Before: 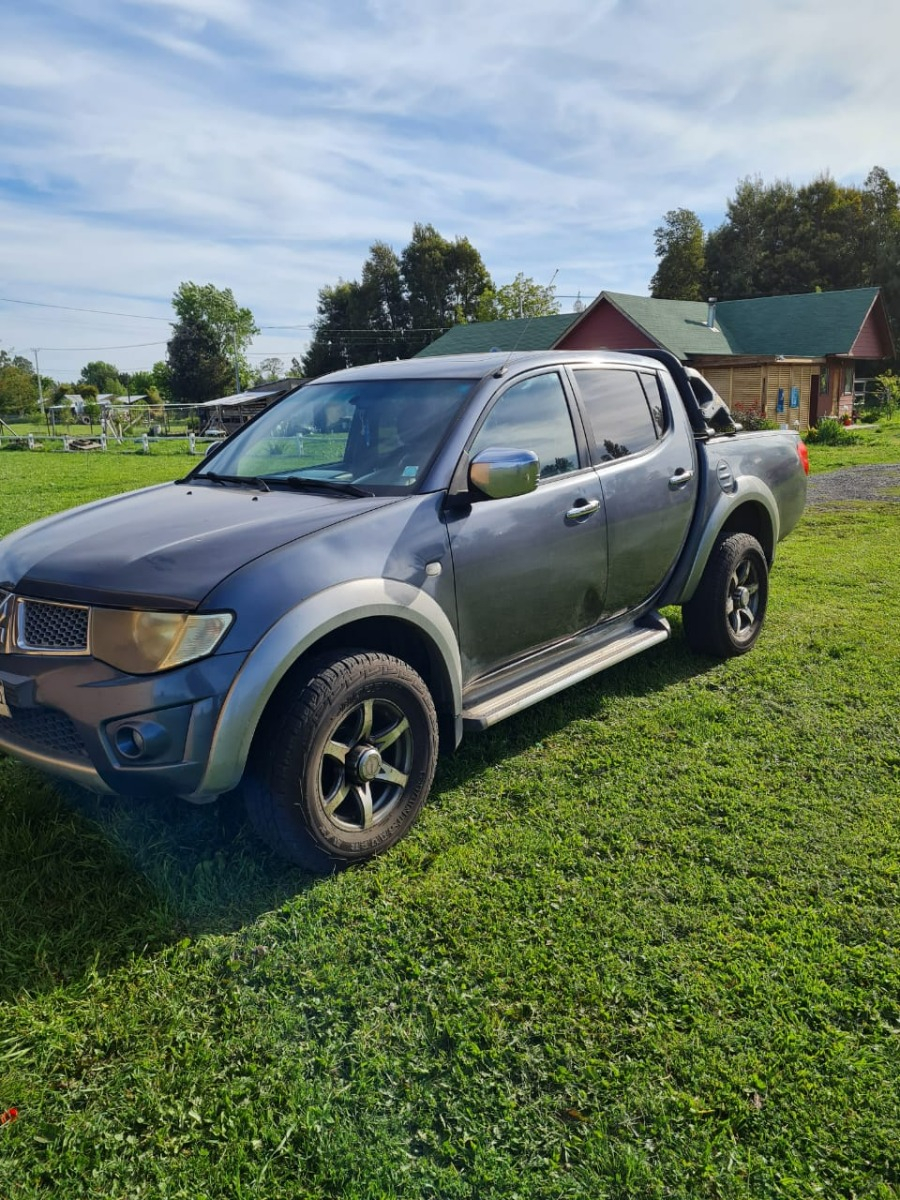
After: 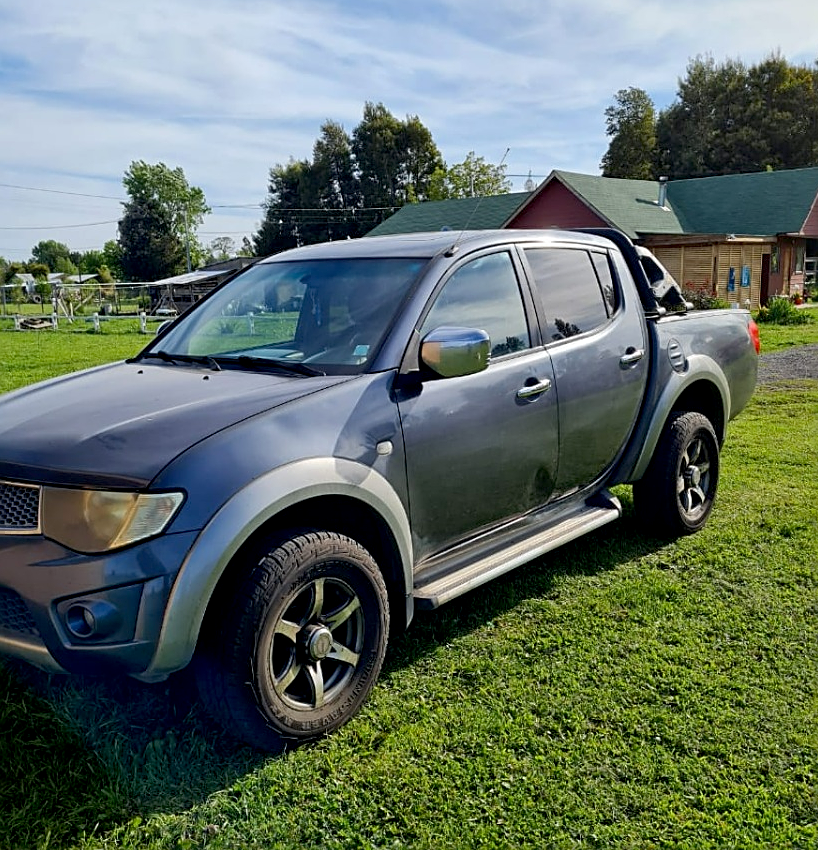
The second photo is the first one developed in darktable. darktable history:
sharpen: on, module defaults
crop: left 5.485%, top 10.164%, right 3.589%, bottom 18.925%
exposure: black level correction 0.009, compensate highlight preservation false
